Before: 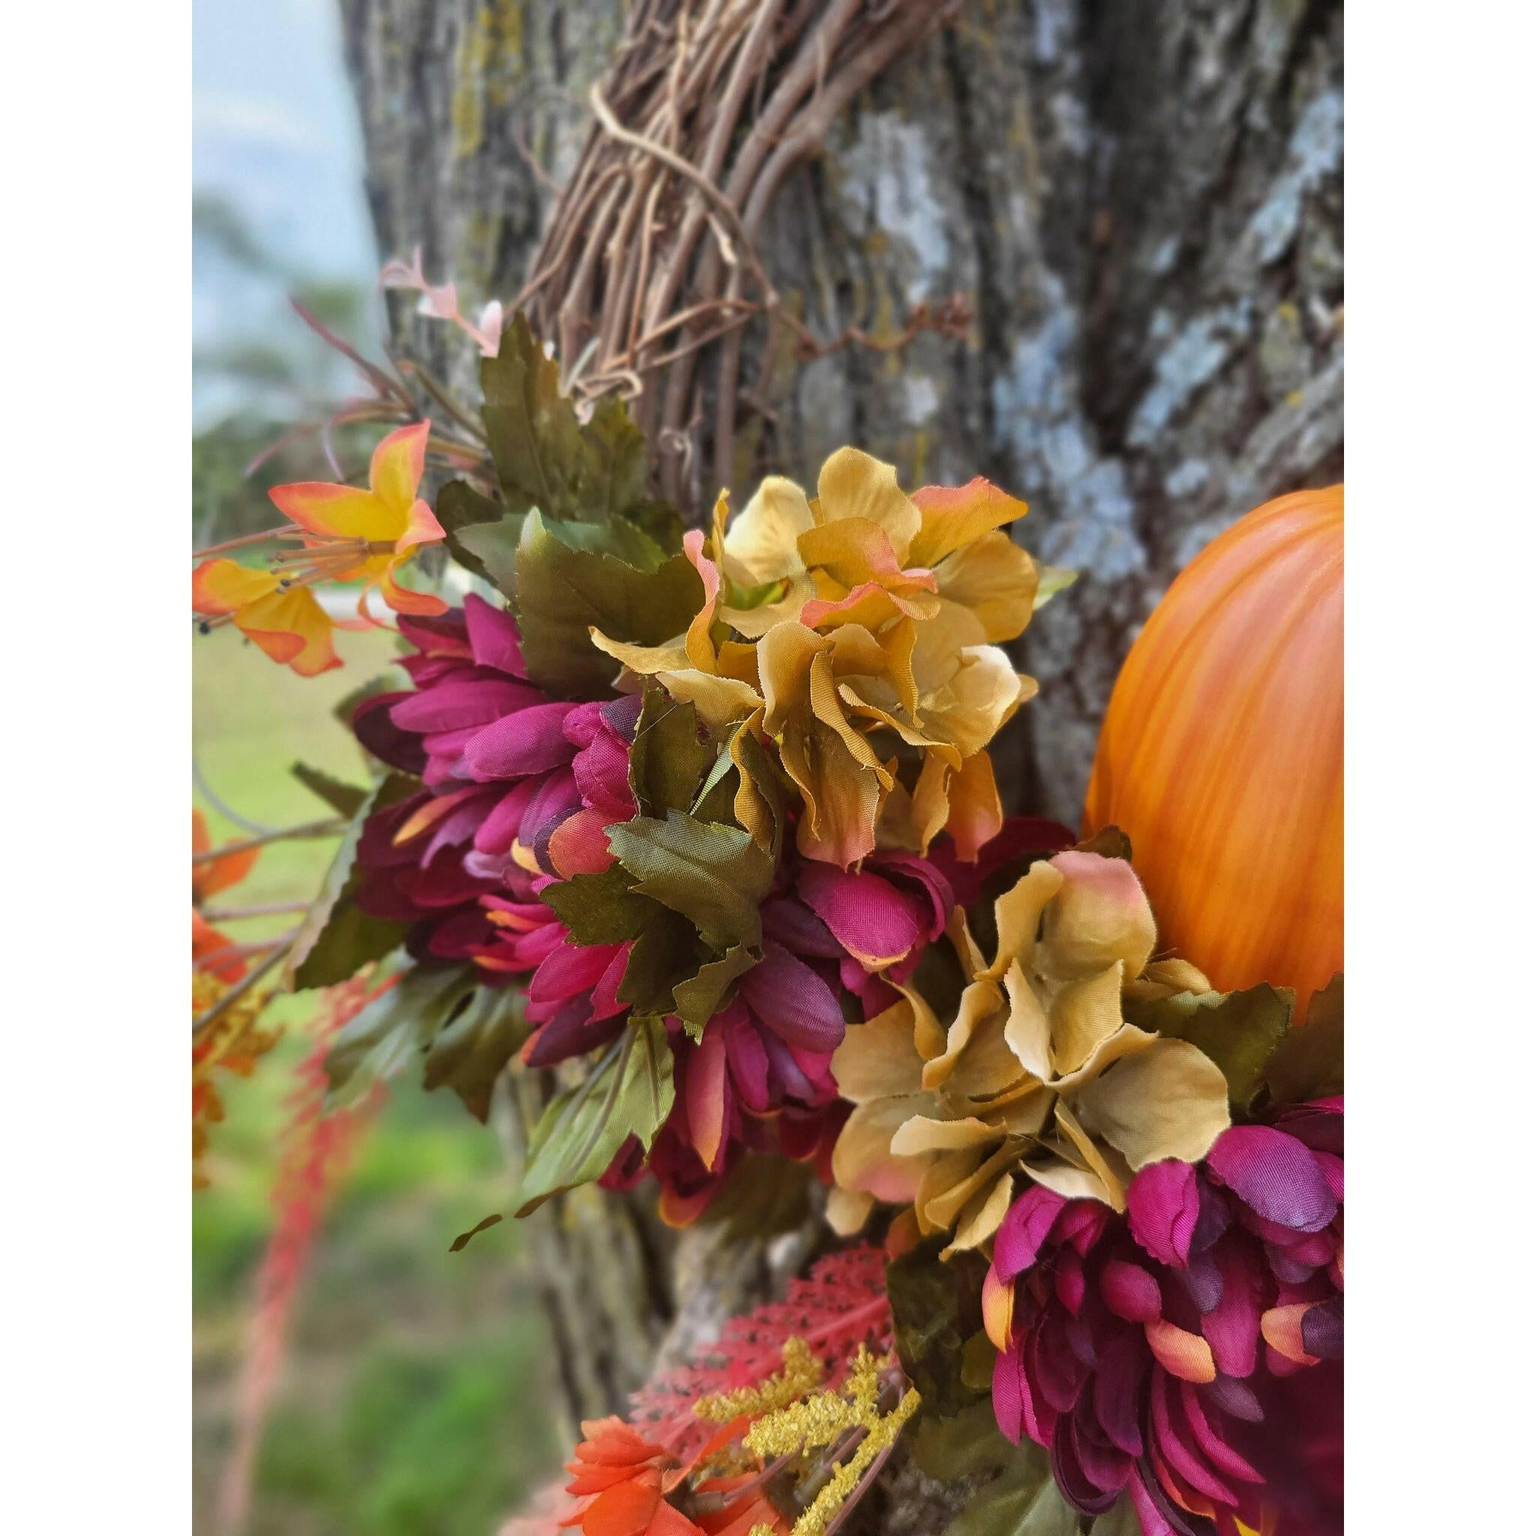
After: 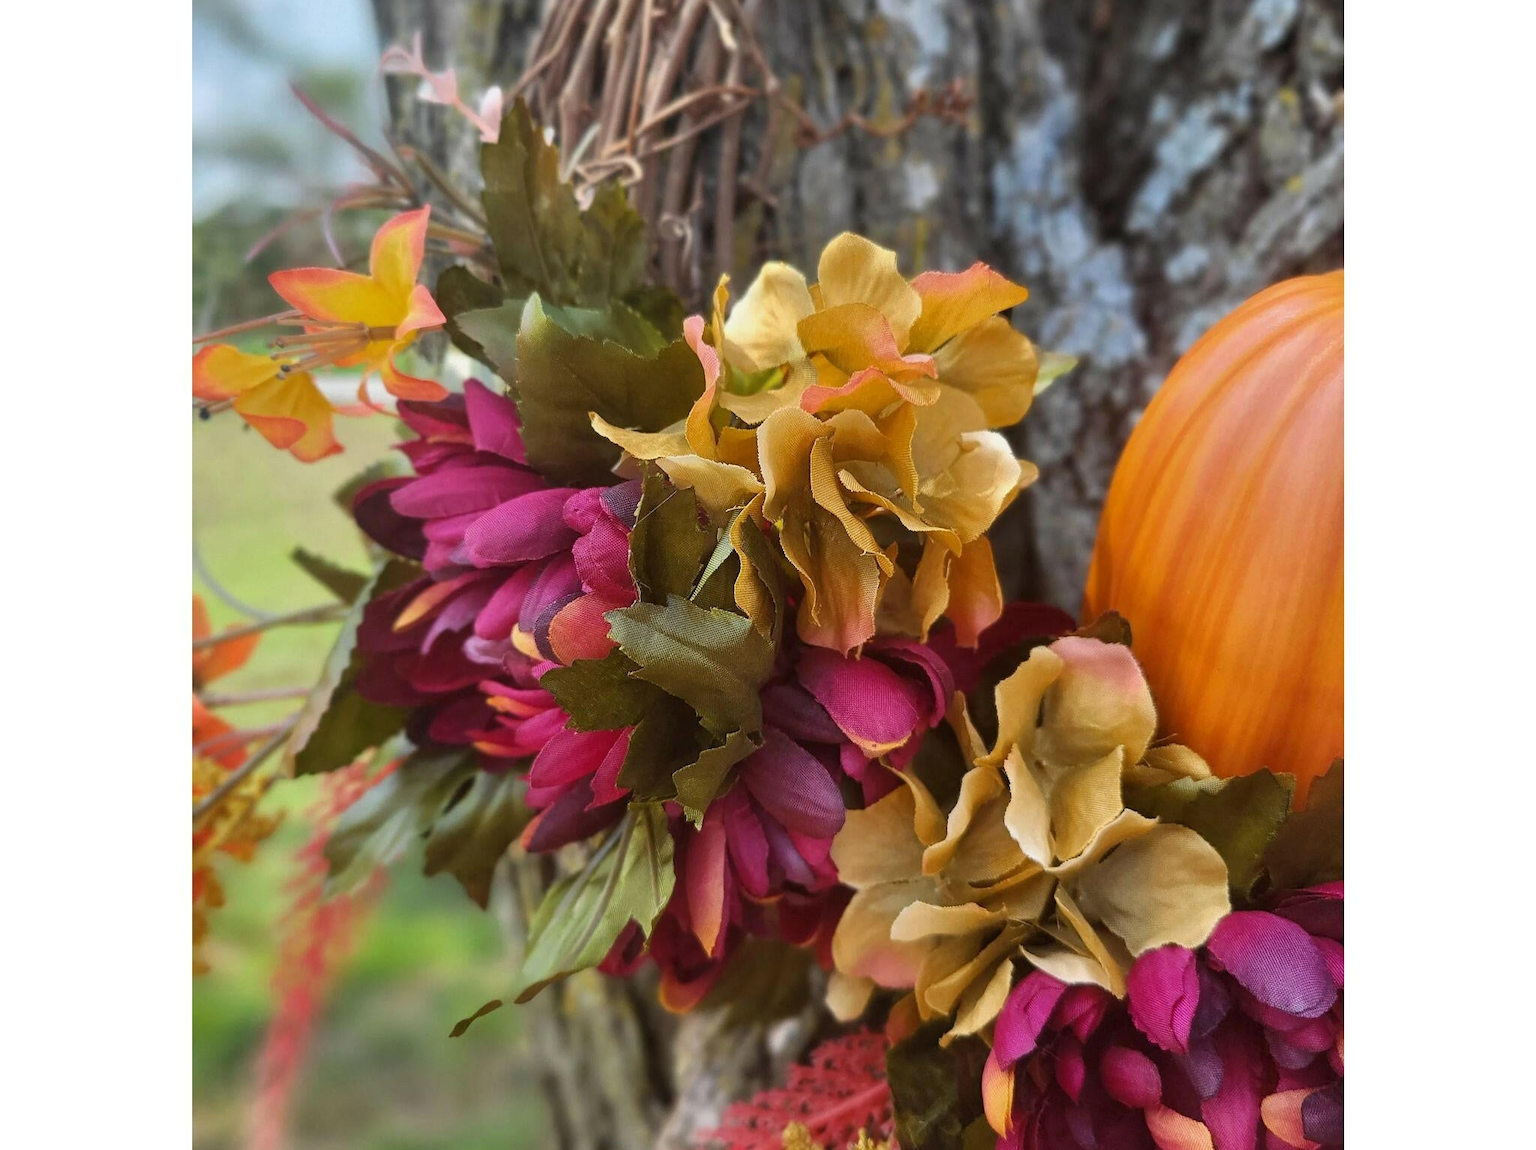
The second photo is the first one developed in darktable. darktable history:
crop: top 13.996%, bottom 11.083%
